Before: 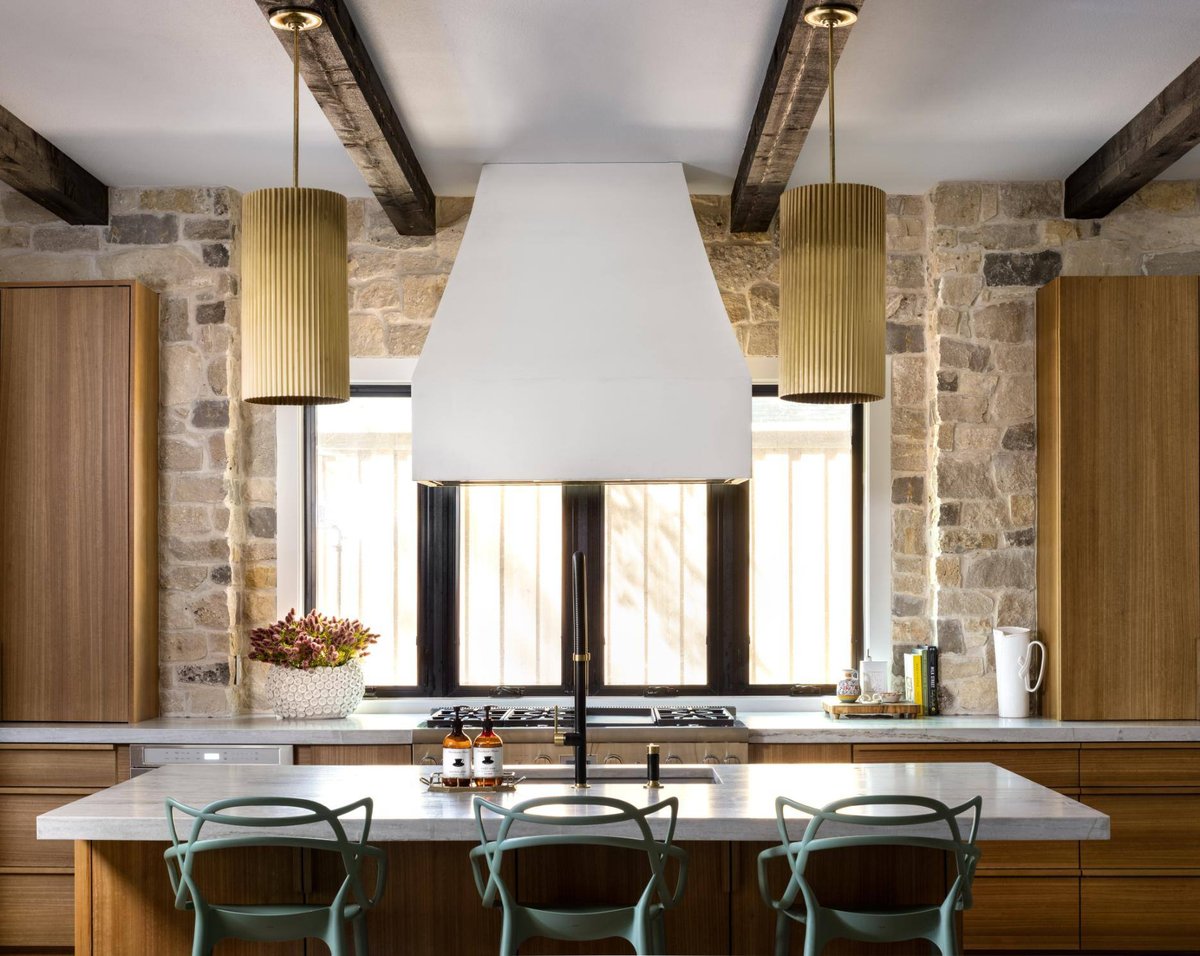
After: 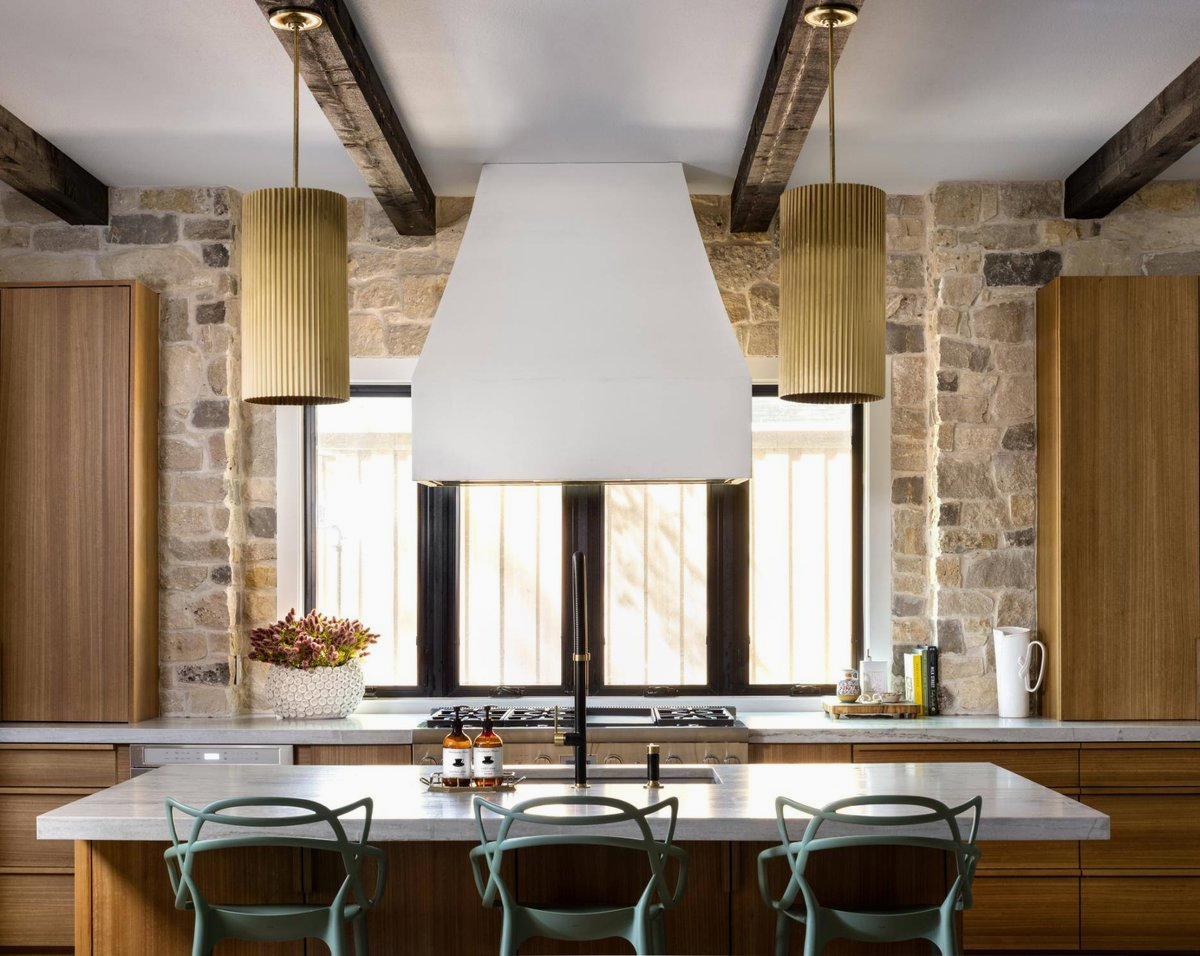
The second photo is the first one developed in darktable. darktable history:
exposure: exposure -0.064 EV, compensate highlight preservation false
